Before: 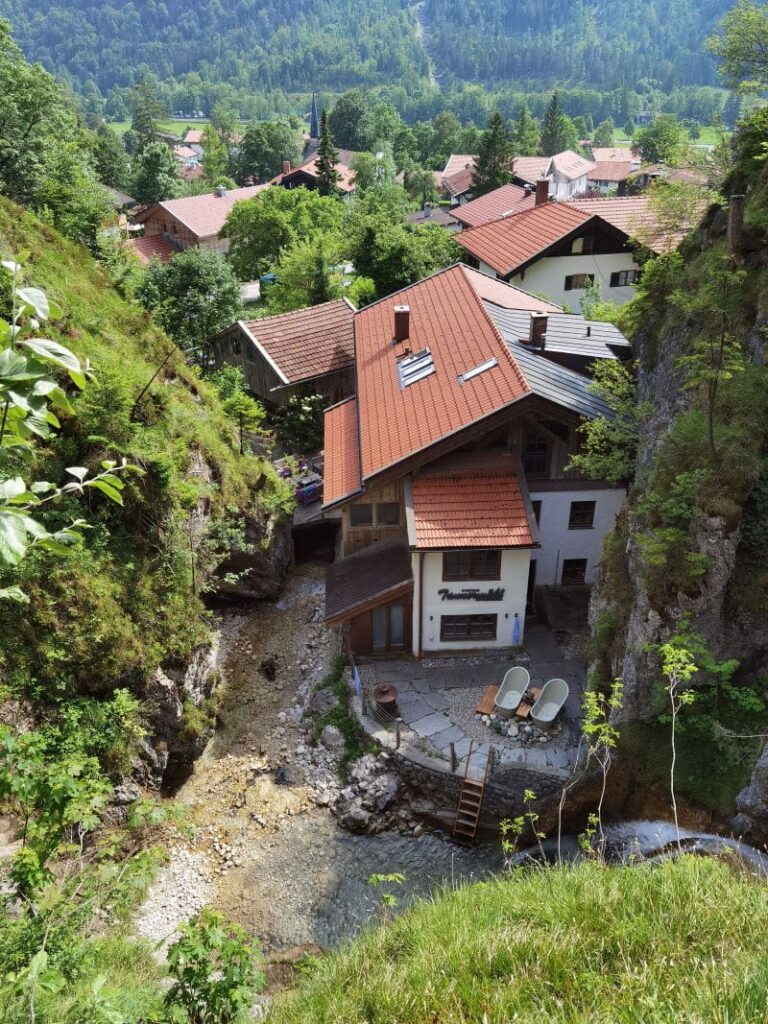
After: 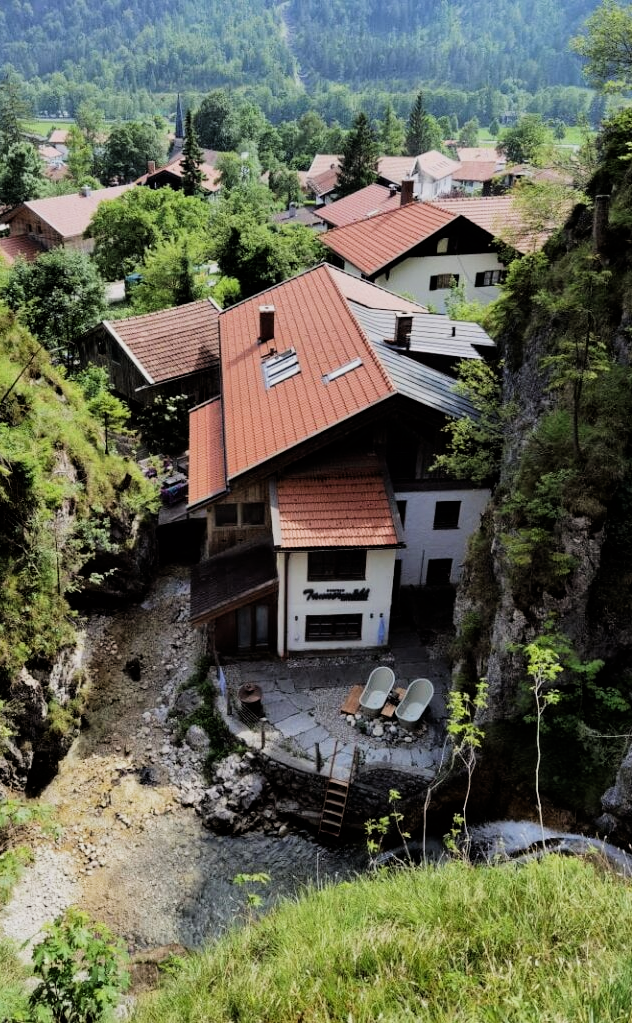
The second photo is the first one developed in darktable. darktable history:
filmic rgb: black relative exposure -5 EV, hardness 2.88, contrast 1.3
crop: left 17.582%, bottom 0.031%
